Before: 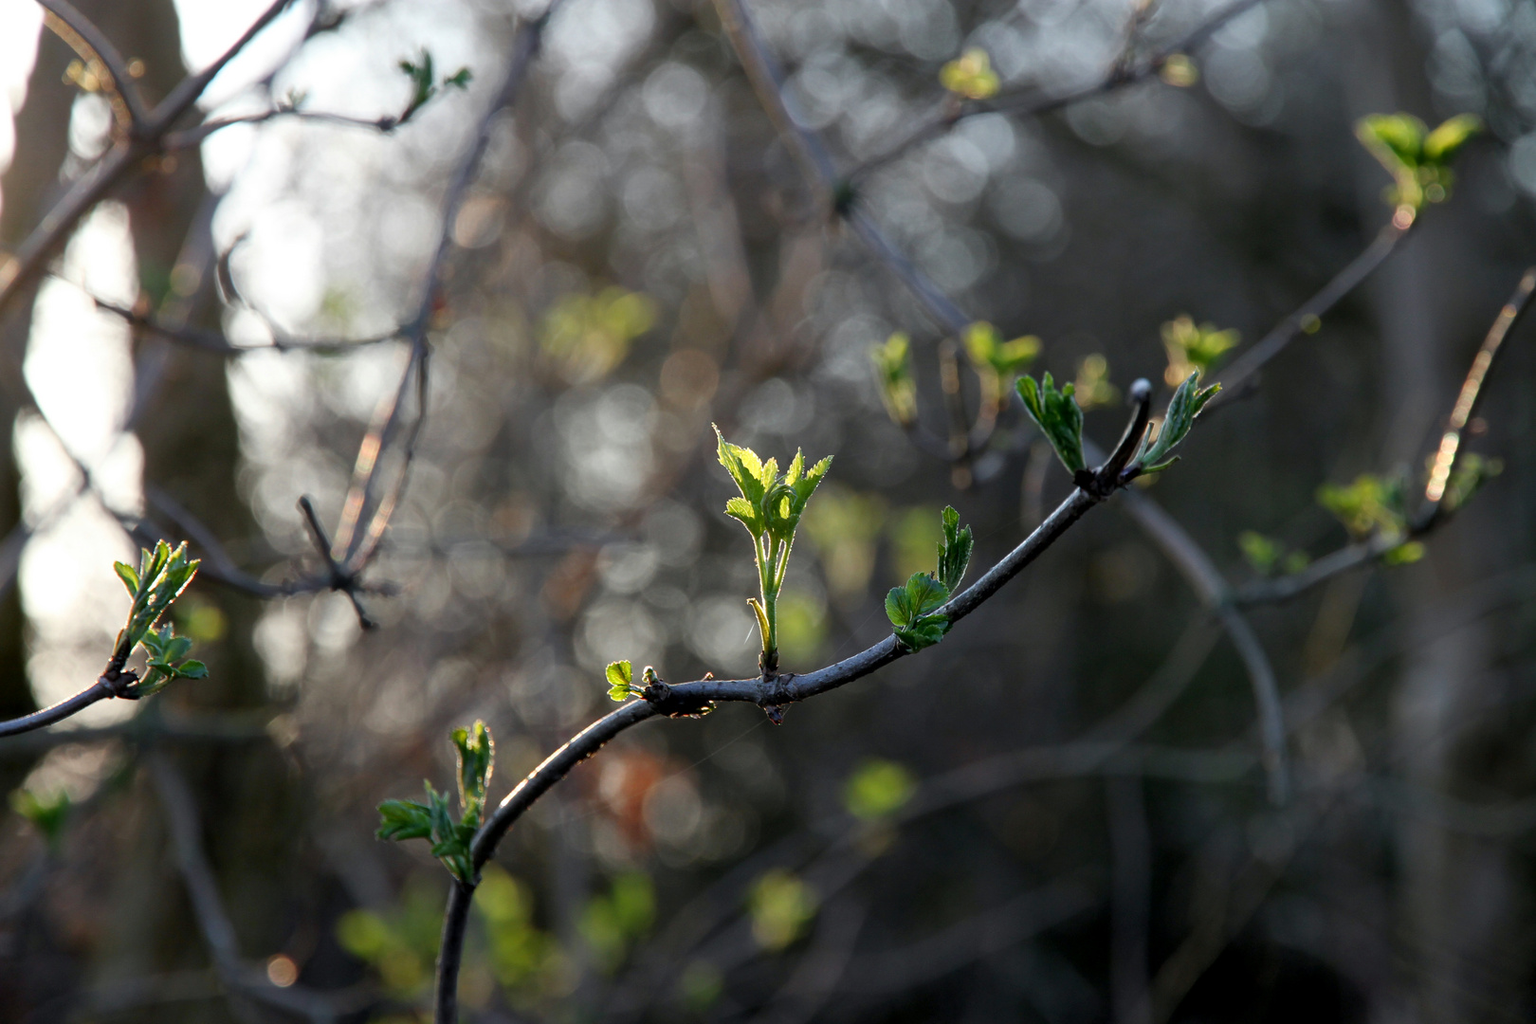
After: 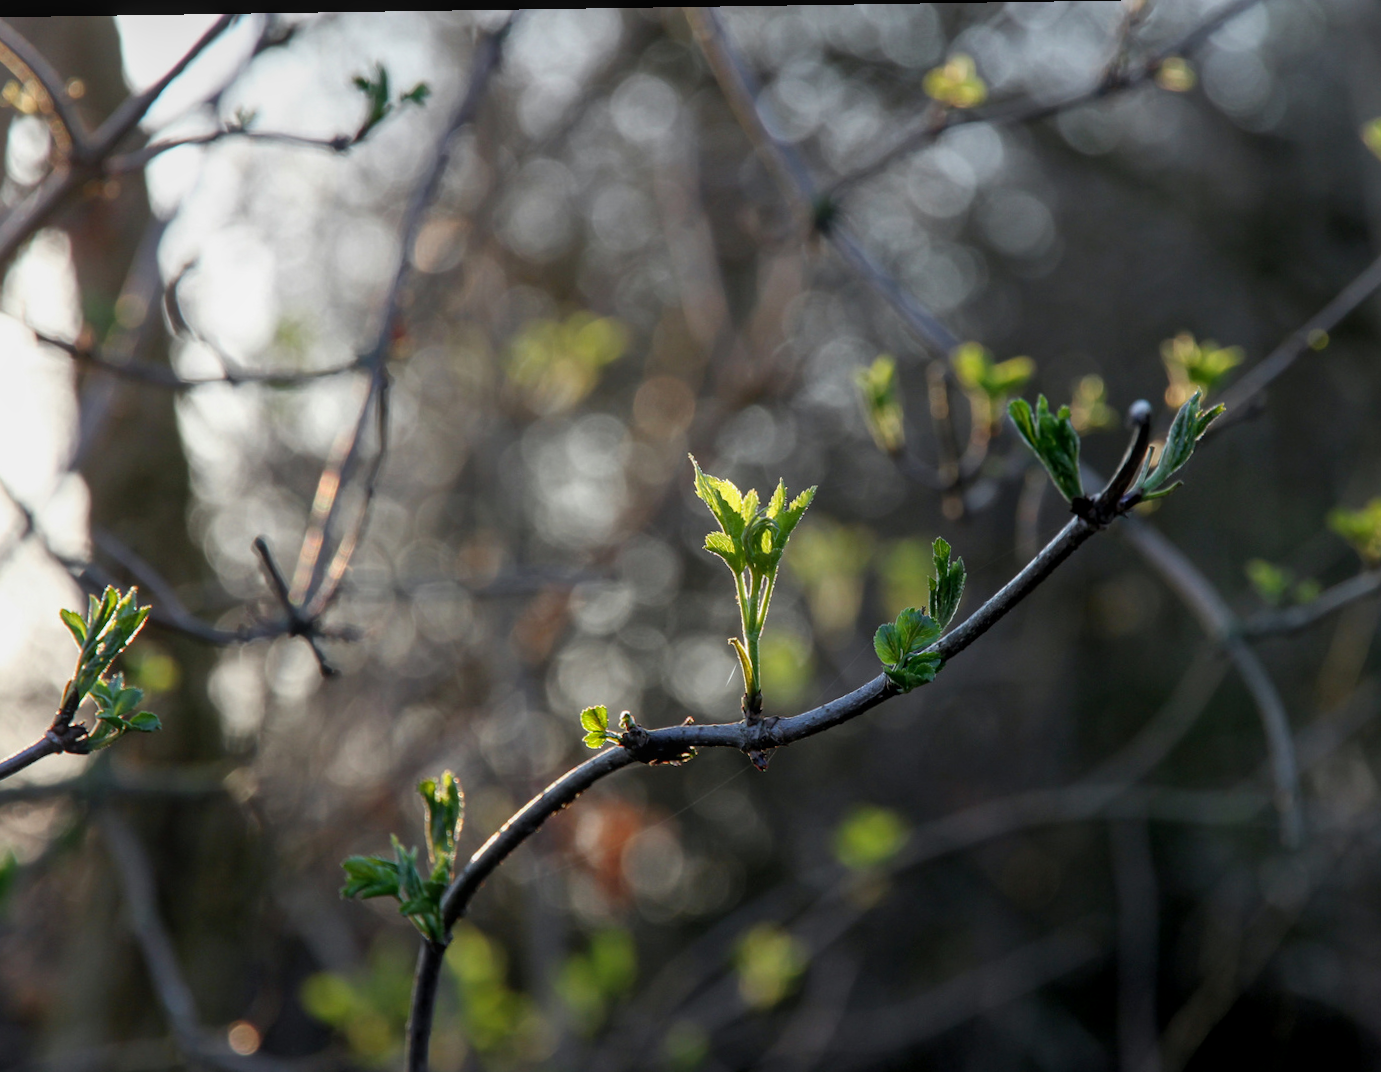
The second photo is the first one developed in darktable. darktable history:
tone curve: preserve colors none
crop and rotate: angle 0.856°, left 4.274%, top 0.491%, right 11.293%, bottom 2.388%
local contrast: detail 109%
